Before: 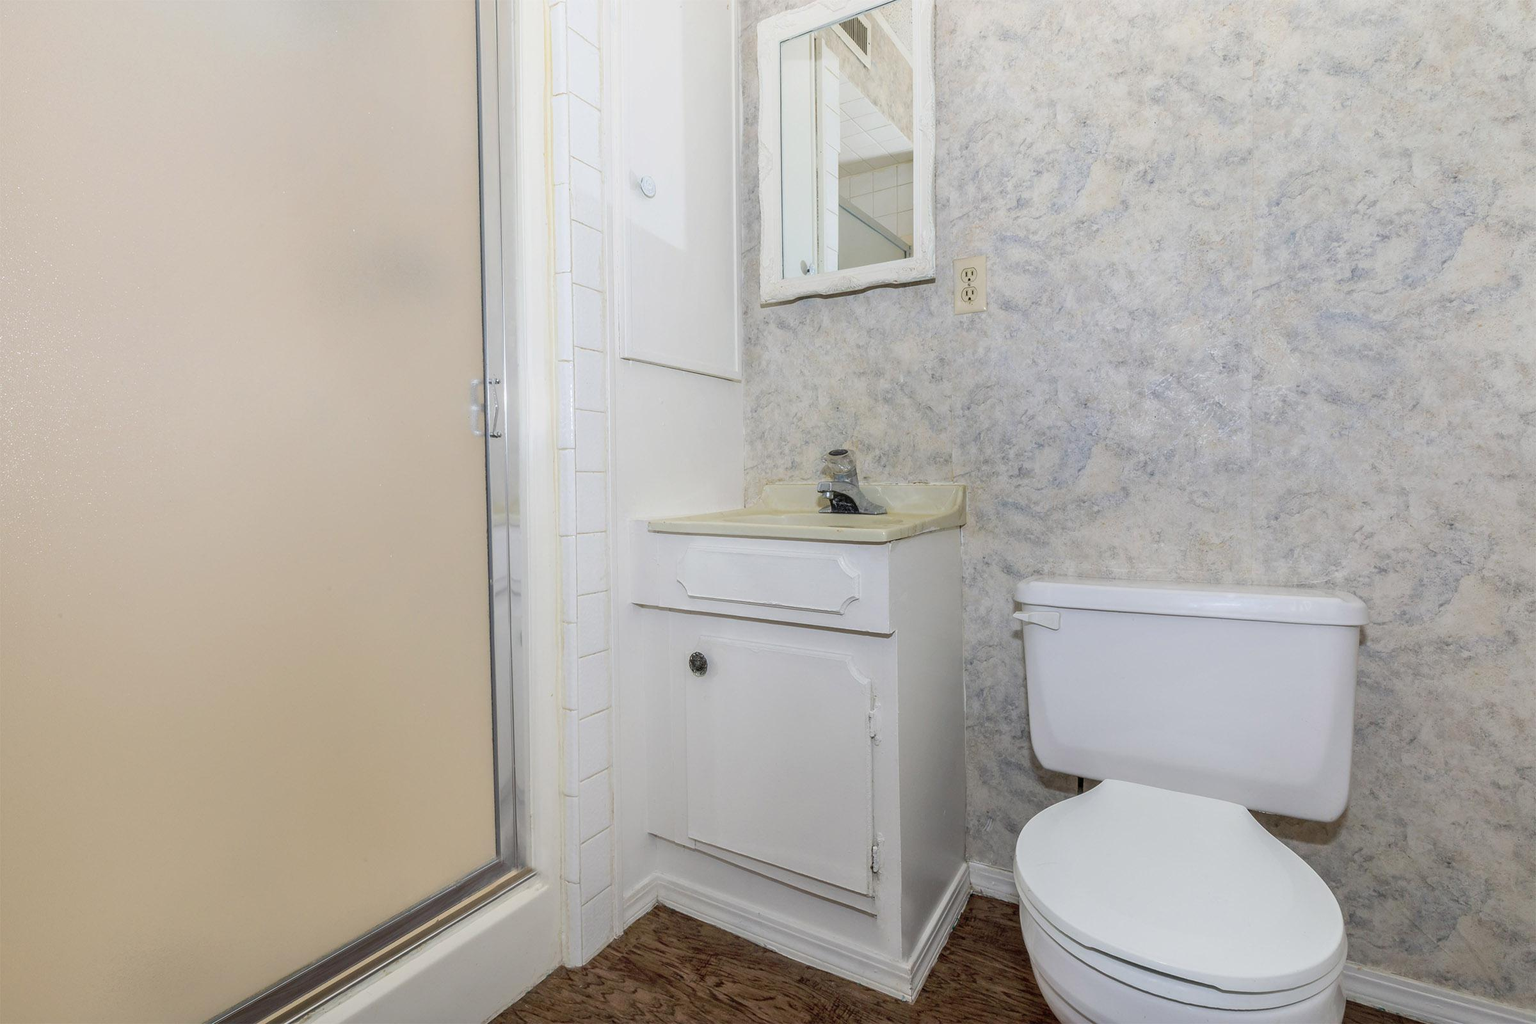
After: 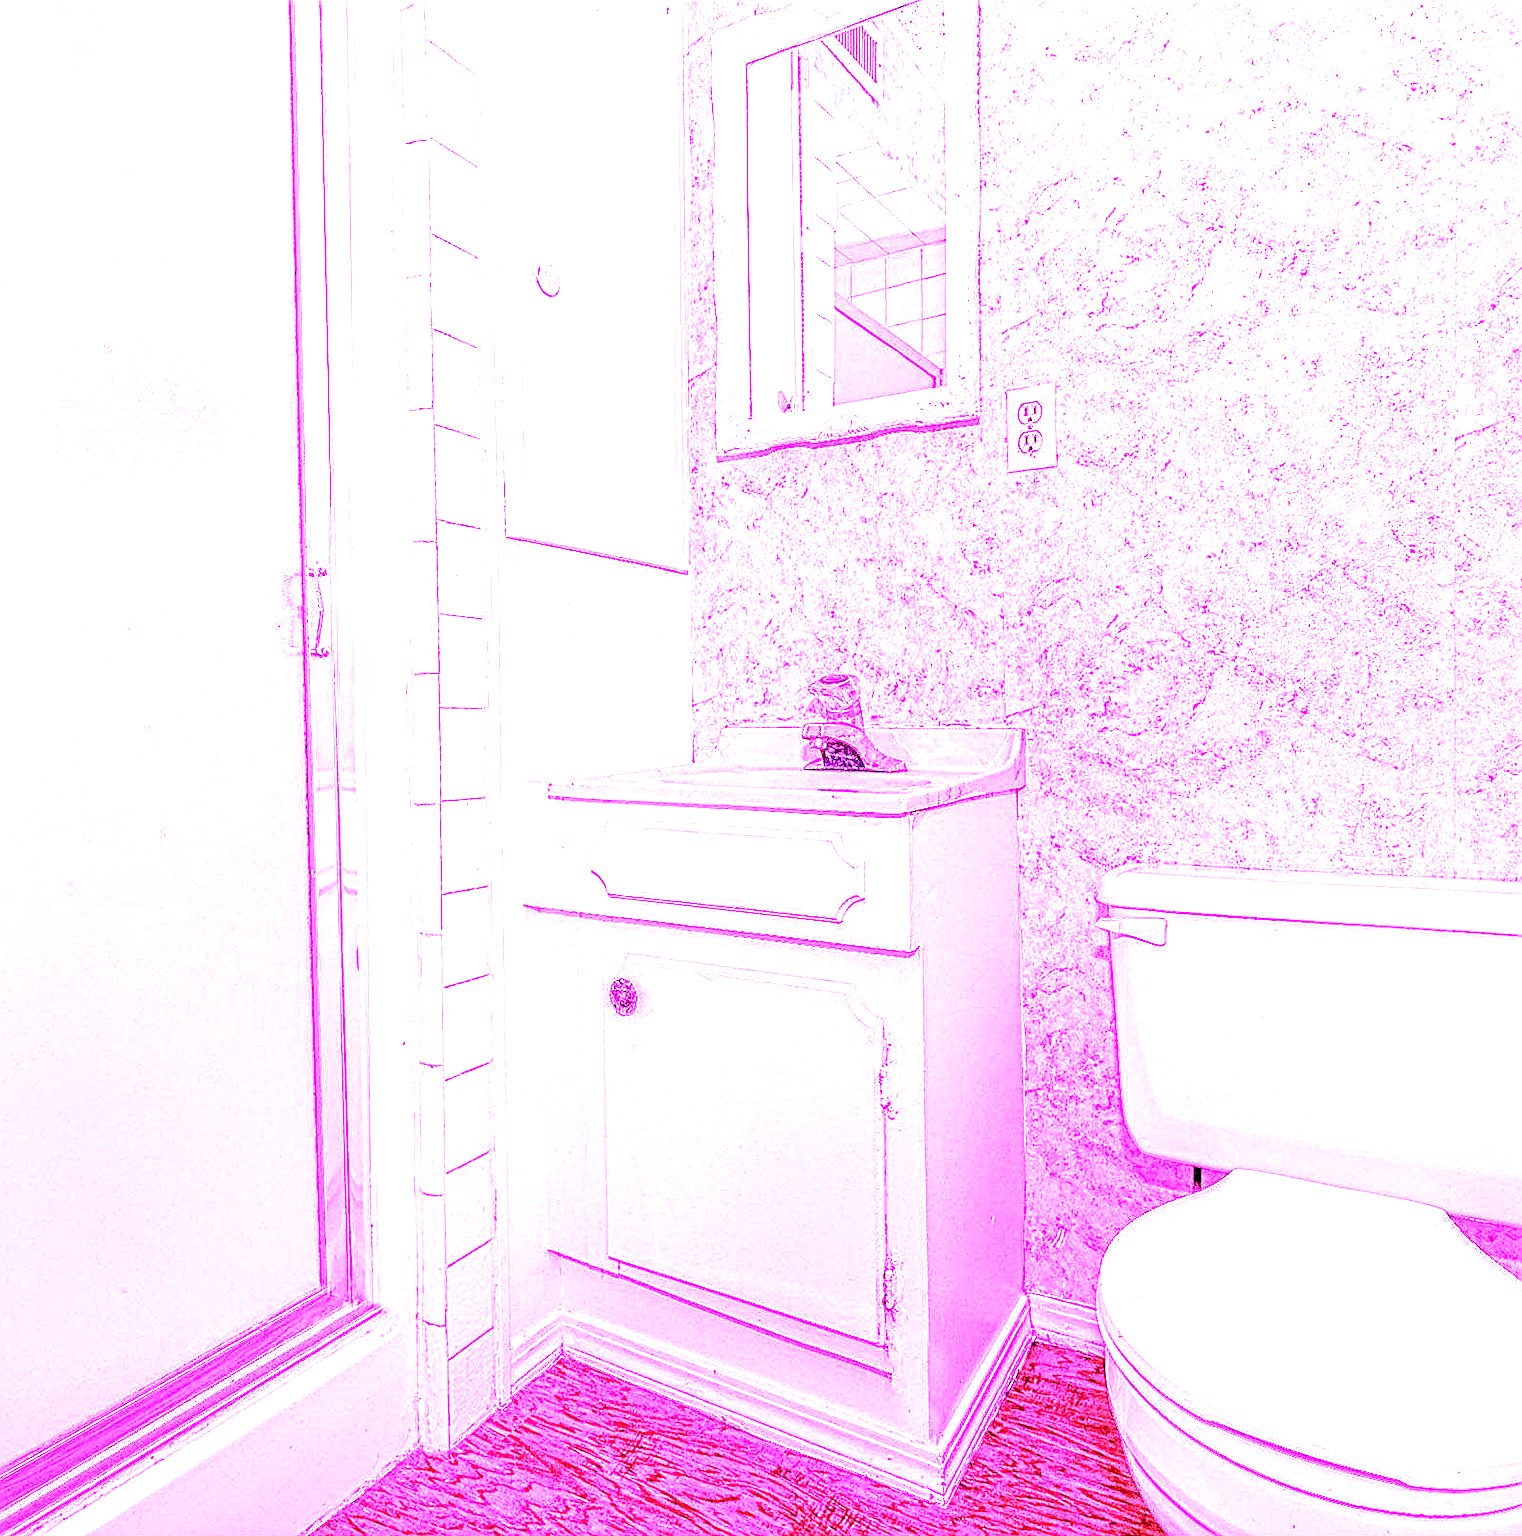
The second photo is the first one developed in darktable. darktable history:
crop and rotate: left 18.442%, right 15.508%
contrast brightness saturation: saturation -0.05
contrast equalizer: y [[0.5, 0.5, 0.5, 0.539, 0.64, 0.611], [0.5 ×6], [0.5 ×6], [0 ×6], [0 ×6]]
exposure: exposure -0.582 EV, compensate highlight preservation false
base curve: curves: ch0 [(0, 0) (0.297, 0.298) (1, 1)], preserve colors none
white balance: red 8, blue 8
sharpen: amount 0.2
shadows and highlights: shadows 43.06, highlights 6.94
